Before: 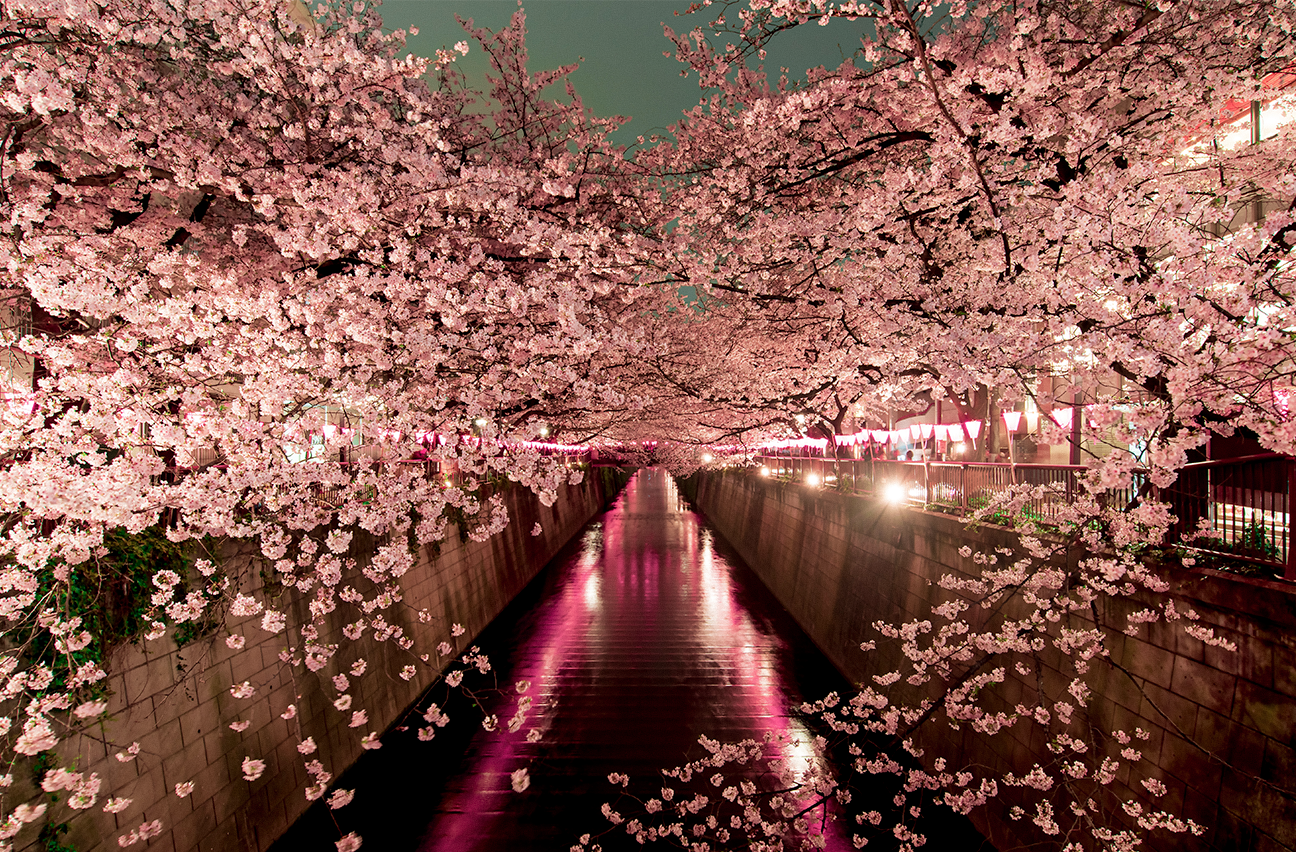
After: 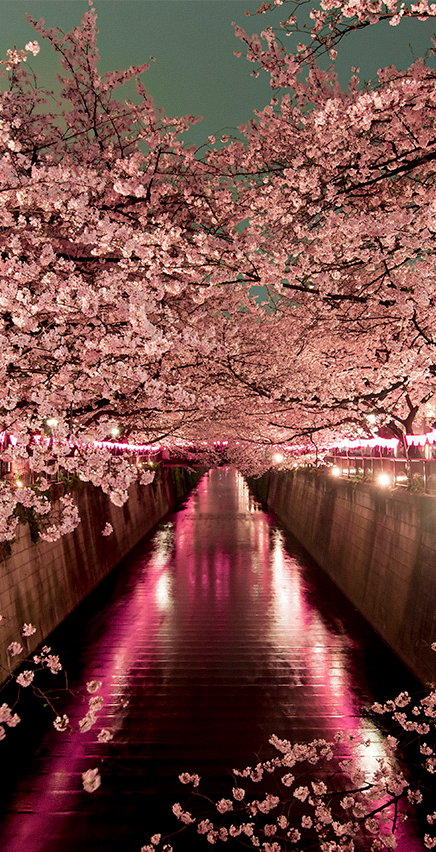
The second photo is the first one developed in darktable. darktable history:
crop: left 33.148%, right 33.207%
